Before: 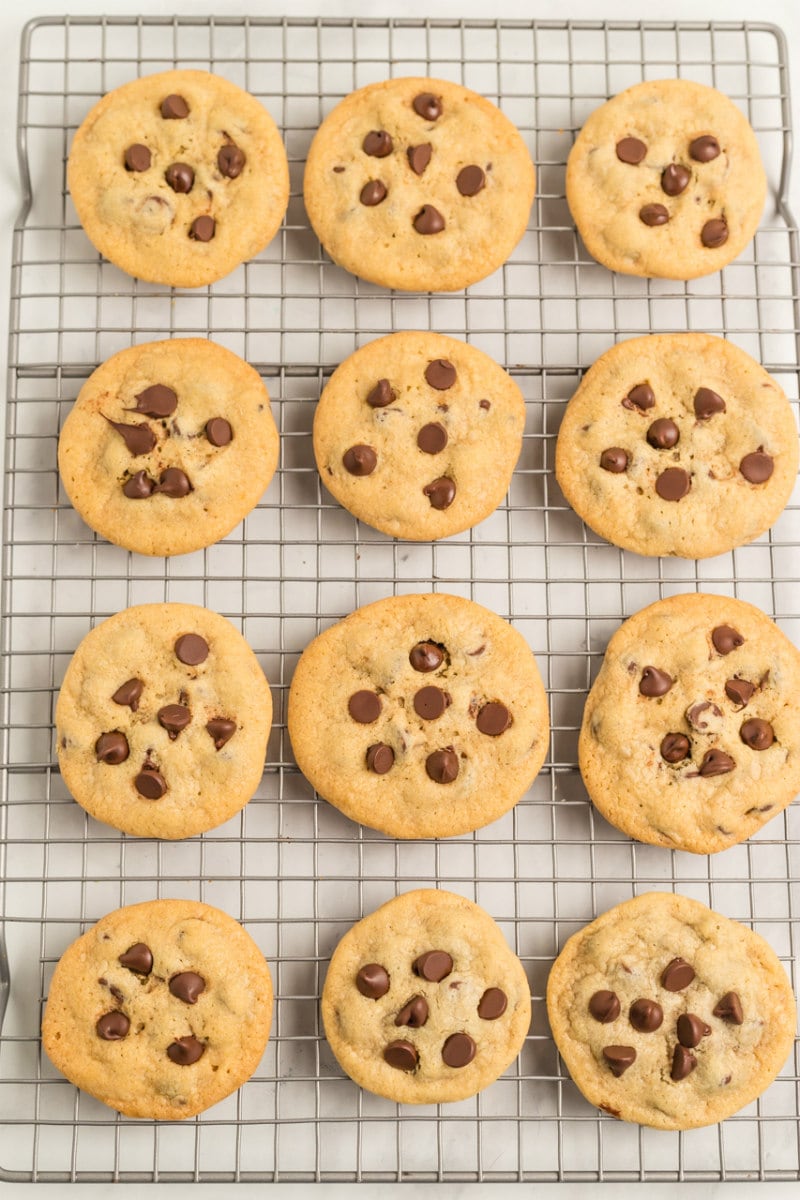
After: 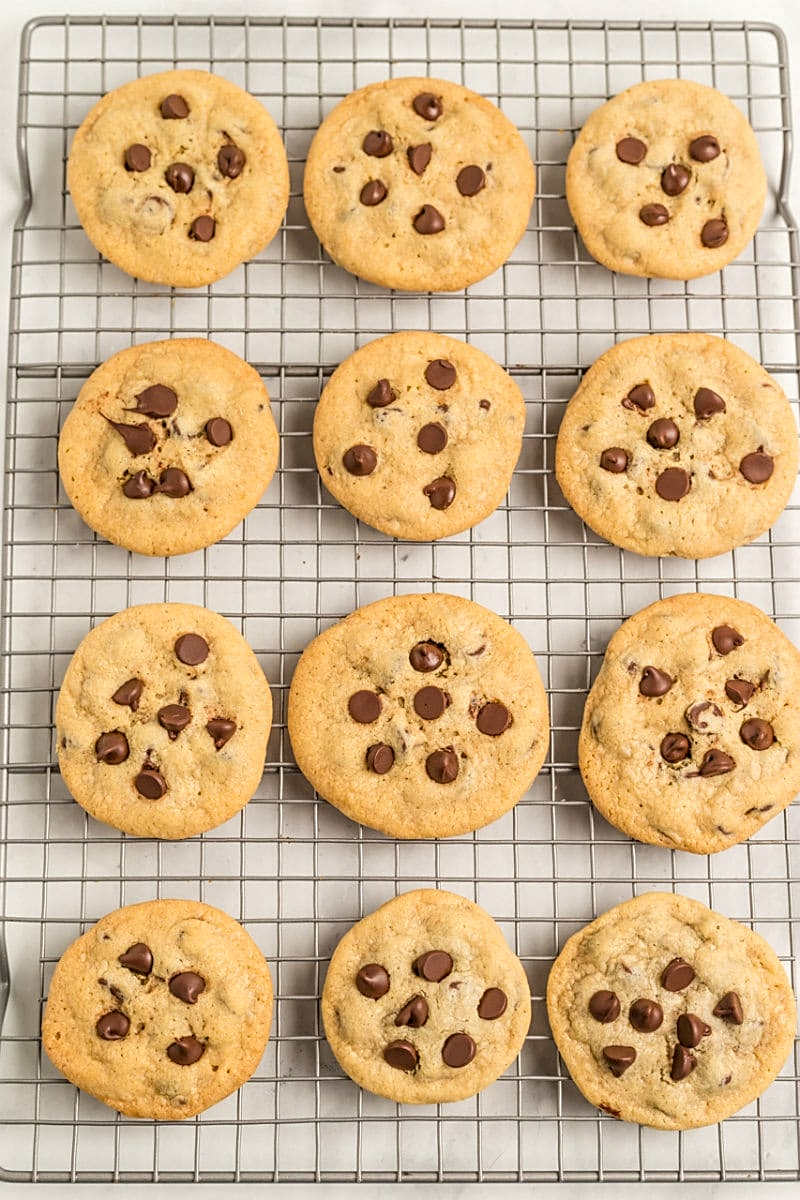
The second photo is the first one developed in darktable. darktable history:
color zones: curves: ch0 [(0, 0.497) (0.143, 0.5) (0.286, 0.5) (0.429, 0.483) (0.571, 0.116) (0.714, -0.006) (0.857, 0.28) (1, 0.497)]
local contrast: detail 130%
sharpen: on, module defaults
